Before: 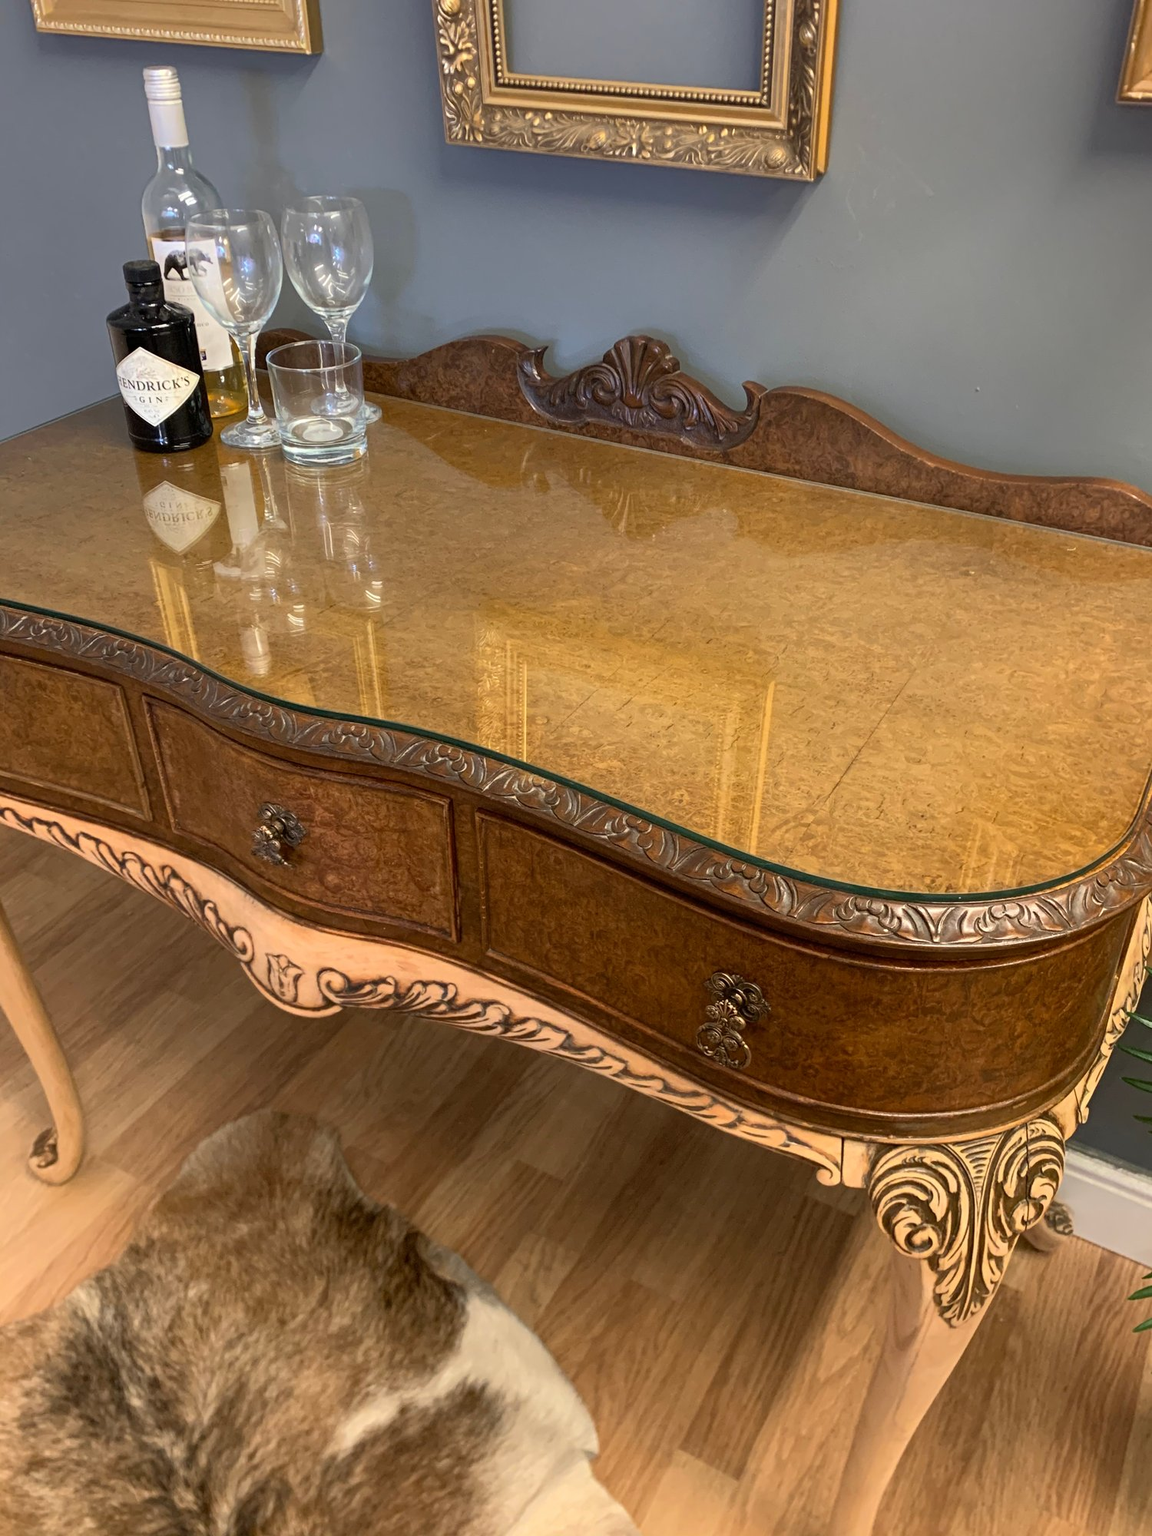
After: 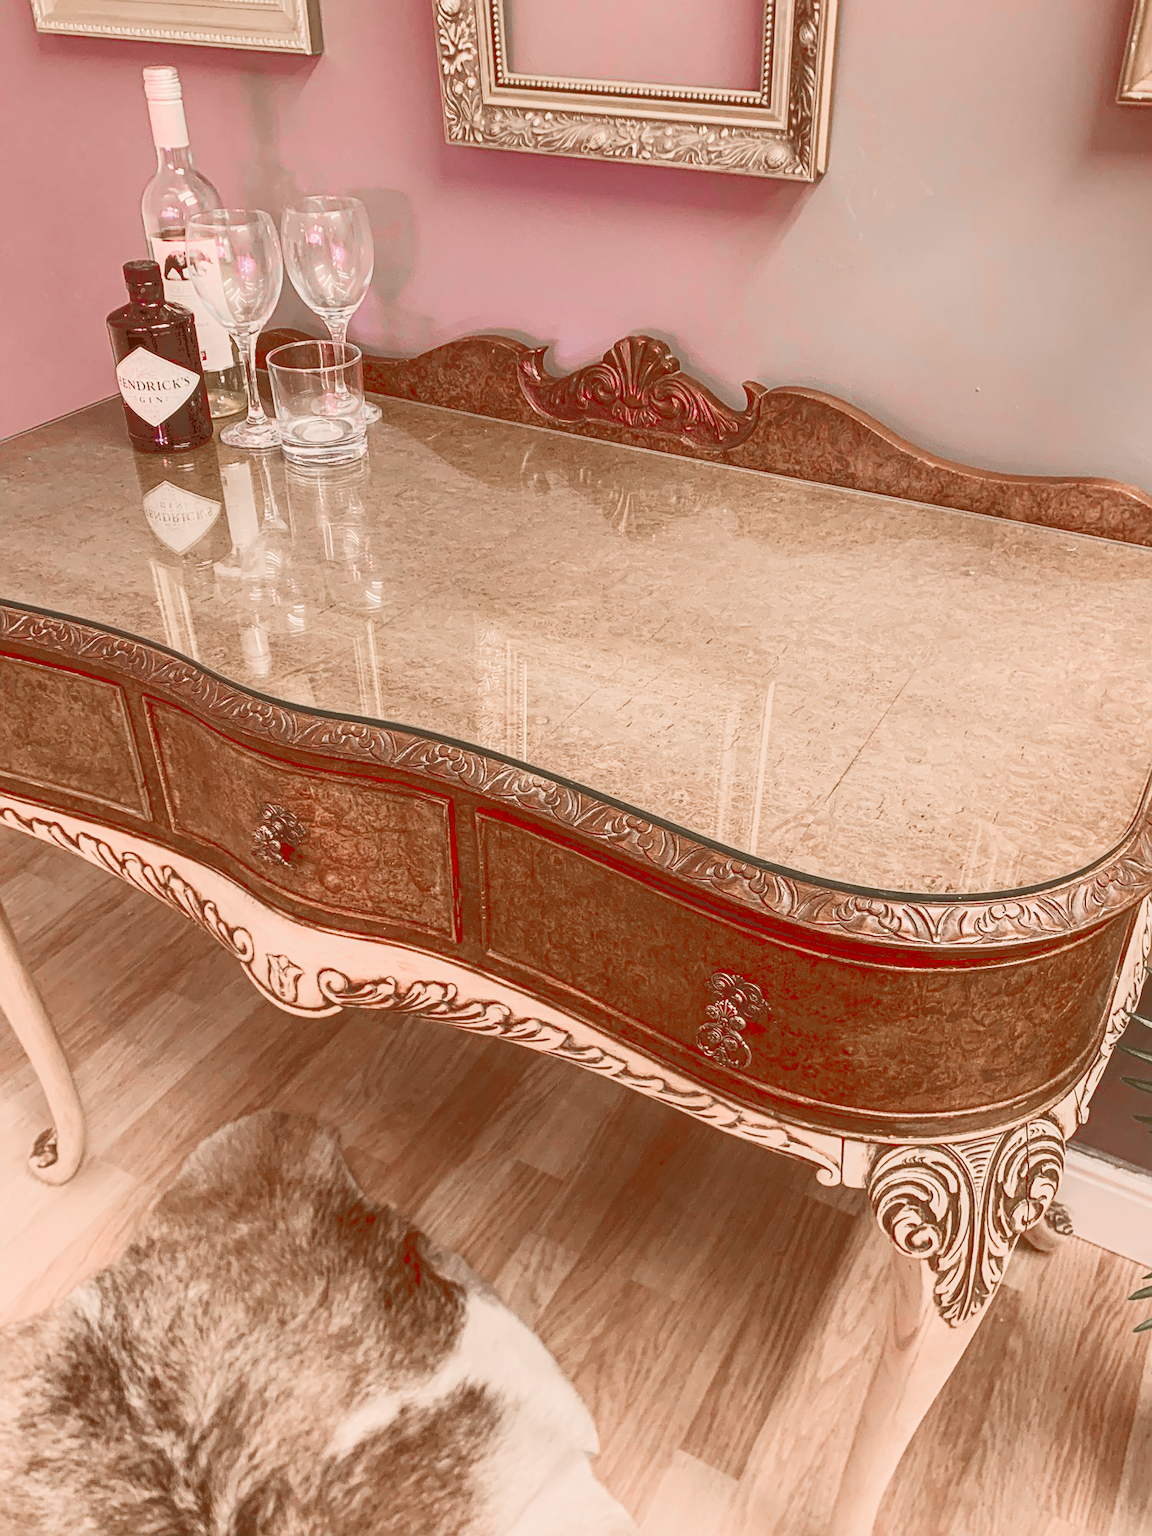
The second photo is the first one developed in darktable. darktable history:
sharpen: on, module defaults
color zones: curves: ch1 [(0, 0.831) (0.08, 0.771) (0.157, 0.268) (0.241, 0.207) (0.562, -0.005) (0.714, -0.013) (0.876, 0.01) (1, 0.831)]
tone curve: curves: ch0 [(0, 0) (0.003, 0.299) (0.011, 0.299) (0.025, 0.299) (0.044, 0.299) (0.069, 0.3) (0.1, 0.306) (0.136, 0.316) (0.177, 0.326) (0.224, 0.338) (0.277, 0.366) (0.335, 0.406) (0.399, 0.462) (0.468, 0.533) (0.543, 0.607) (0.623, 0.7) (0.709, 0.775) (0.801, 0.843) (0.898, 0.903) (1, 1)], color space Lab, linked channels, preserve colors none
local contrast: on, module defaults
color correction: highlights a* 9.32, highlights b* 9.04, shadows a* 39.36, shadows b* 39.23, saturation 0.784
filmic rgb: black relative exposure -7.82 EV, white relative exposure 4.28 EV, hardness 3.88, color science v5 (2021), contrast in shadows safe, contrast in highlights safe
tone equalizer: -8 EV -0.79 EV, -7 EV -0.708 EV, -6 EV -0.601 EV, -5 EV -0.381 EV, -3 EV 0.397 EV, -2 EV 0.6 EV, -1 EV 0.697 EV, +0 EV 0.723 EV
